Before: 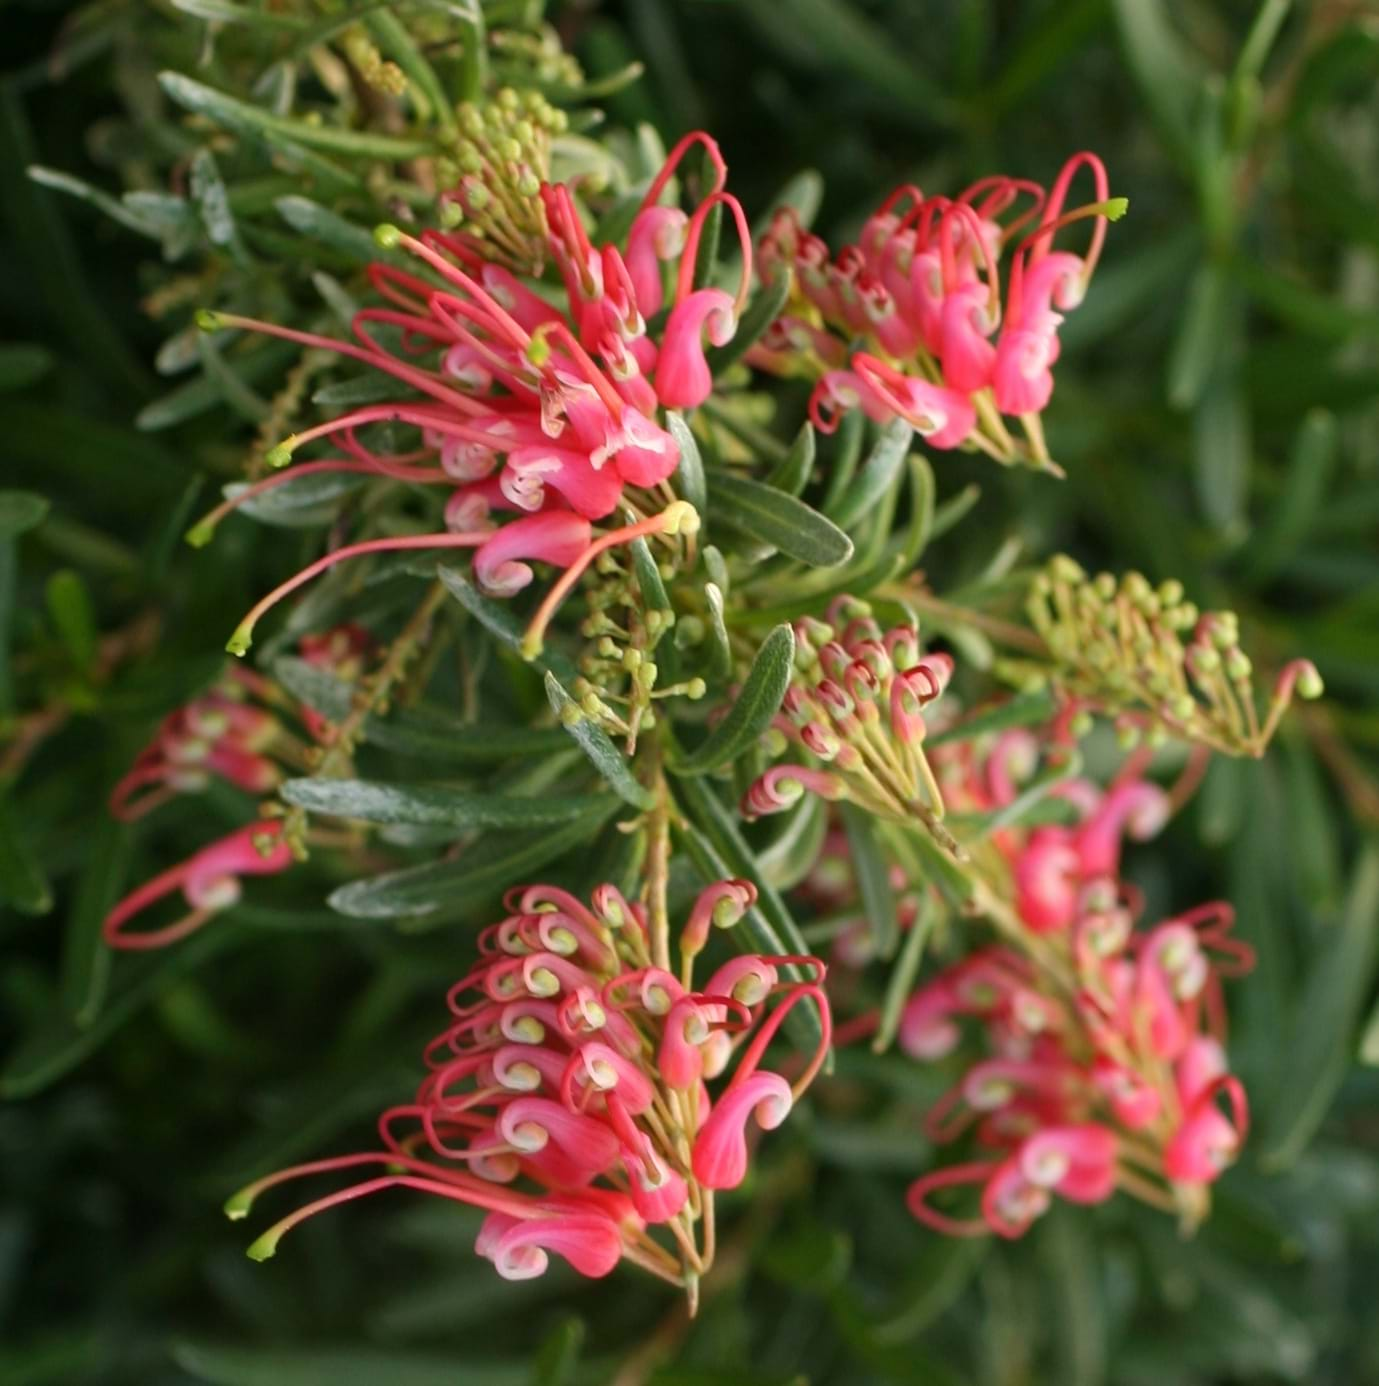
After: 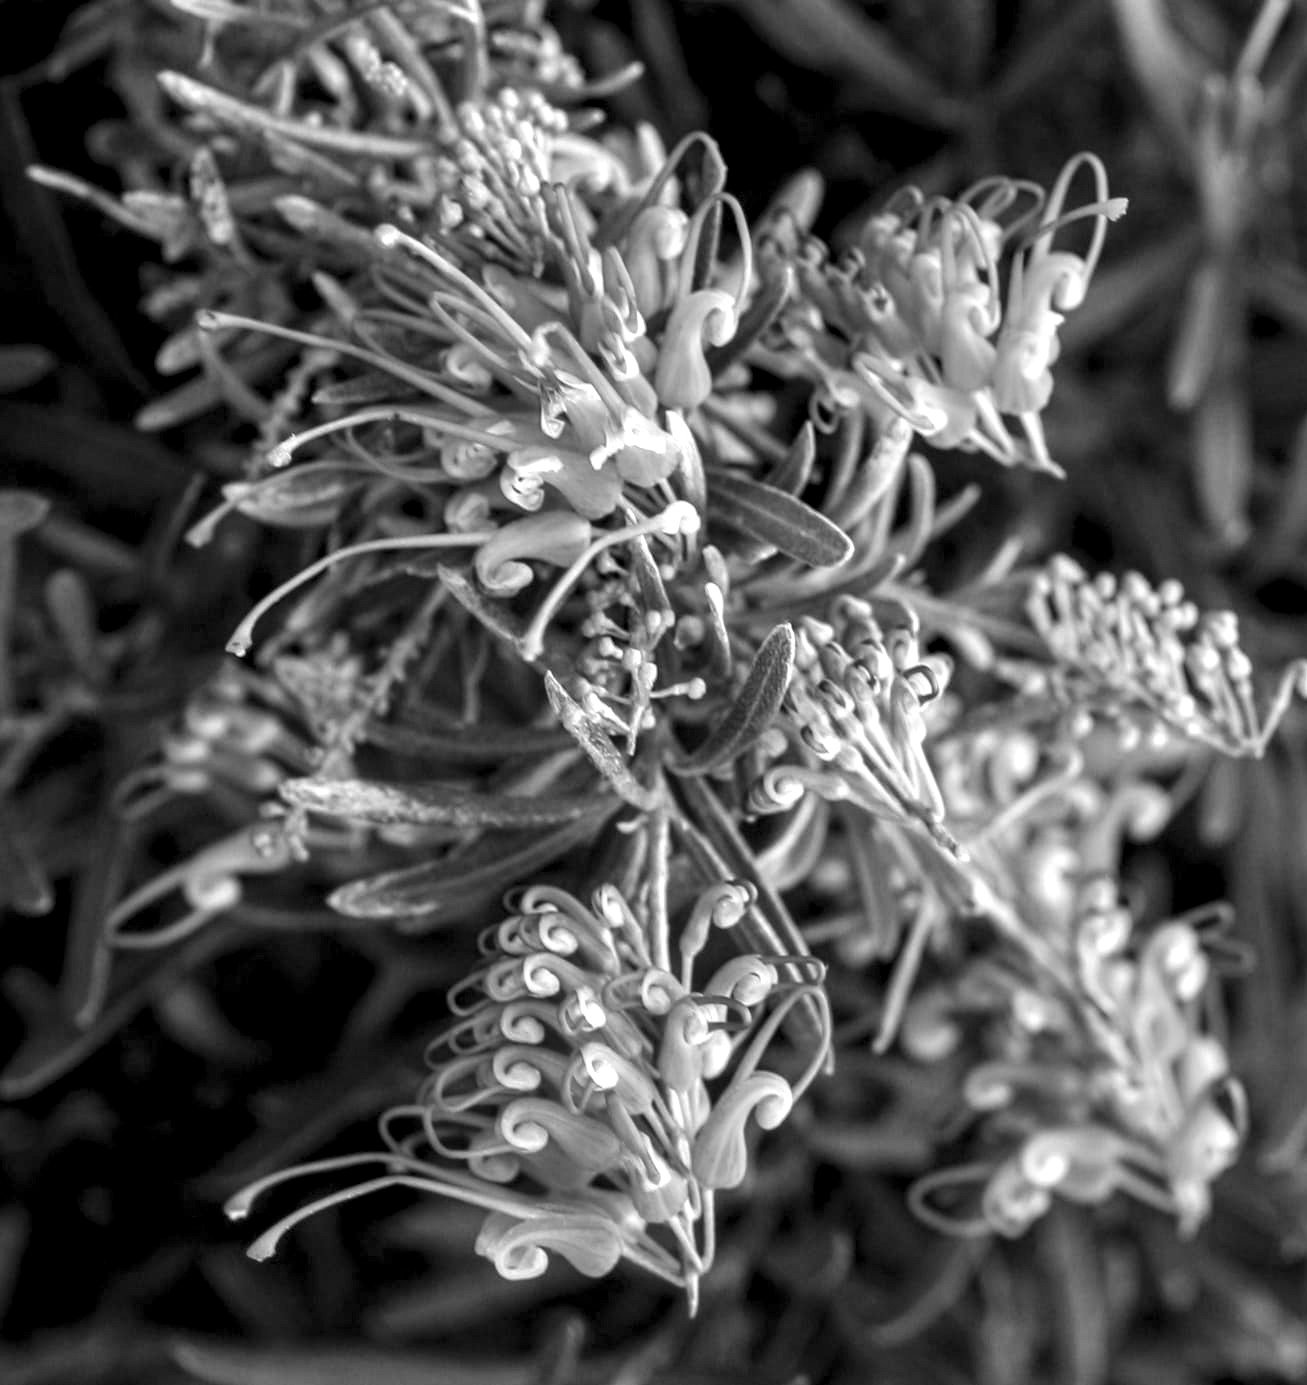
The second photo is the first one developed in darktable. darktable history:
local contrast: highlights 19%, detail 186%
monochrome: on, module defaults
white balance: red 1, blue 1
crop and rotate: right 5.167%
